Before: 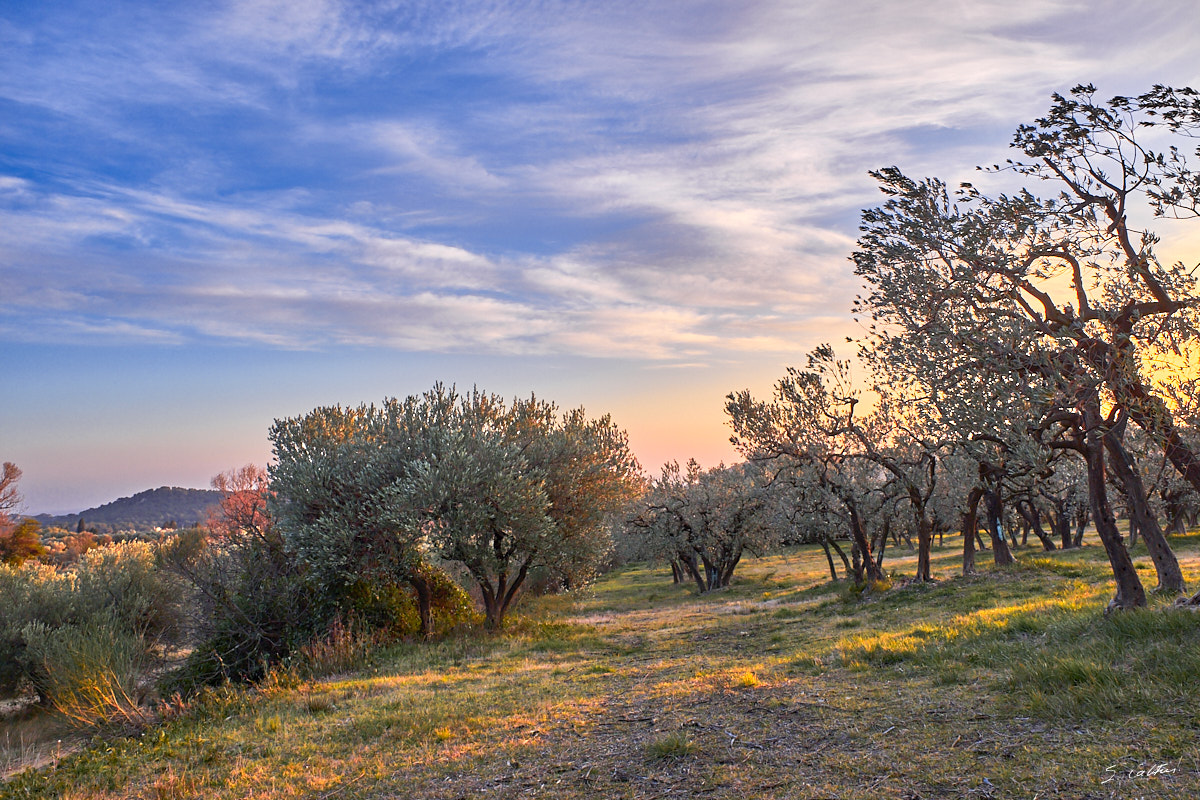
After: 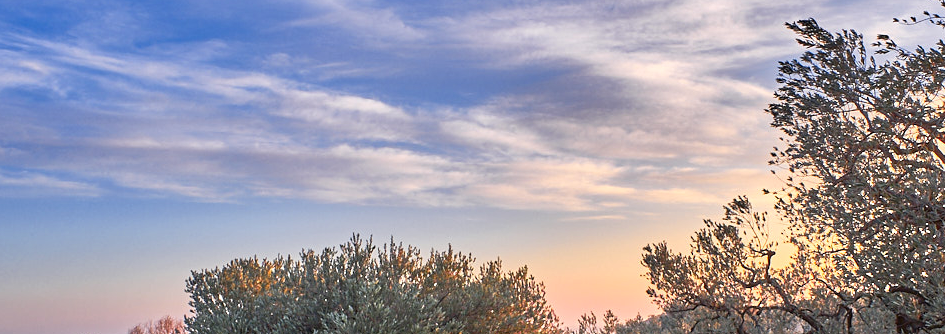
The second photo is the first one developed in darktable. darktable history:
shadows and highlights: shadows 12.79, white point adjustment 1.34, soften with gaussian
crop: left 6.957%, top 18.571%, right 14.262%, bottom 39.601%
